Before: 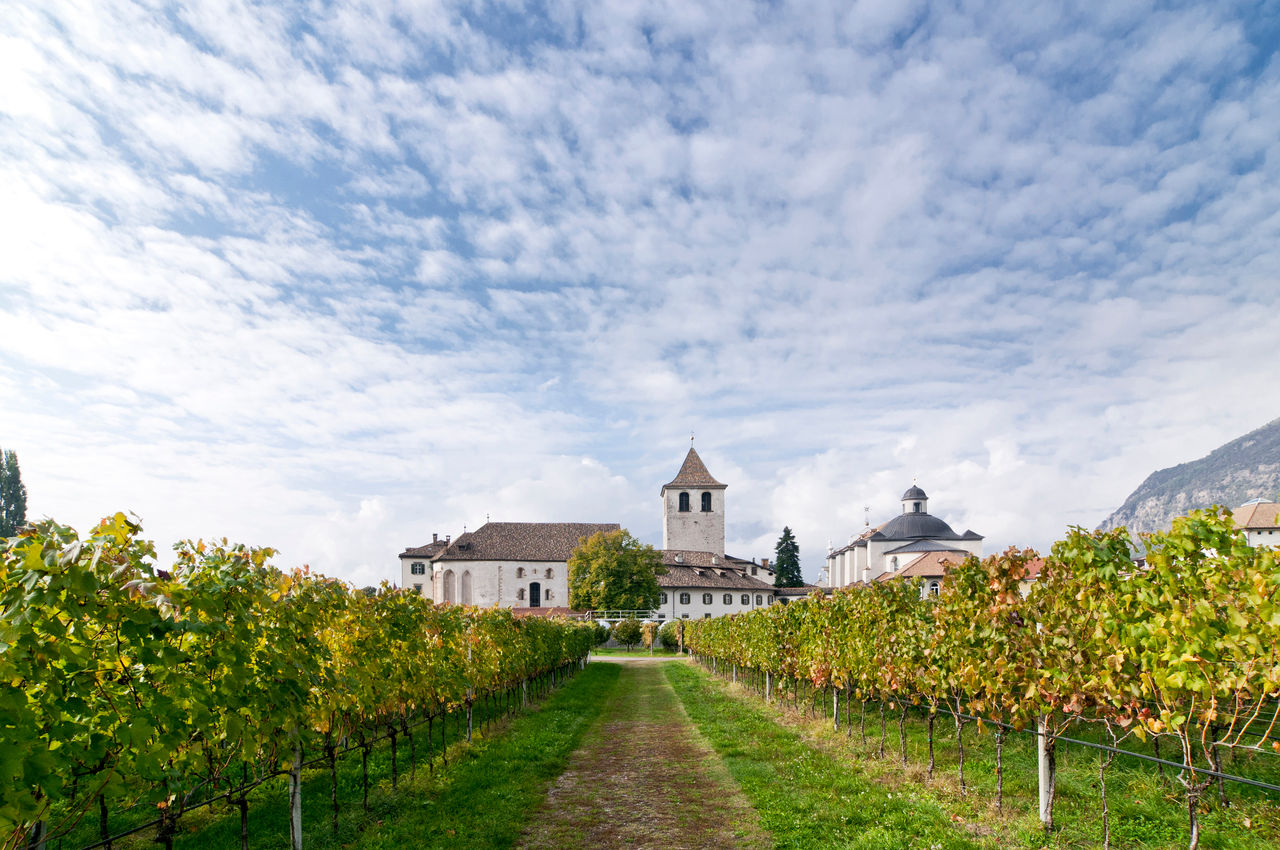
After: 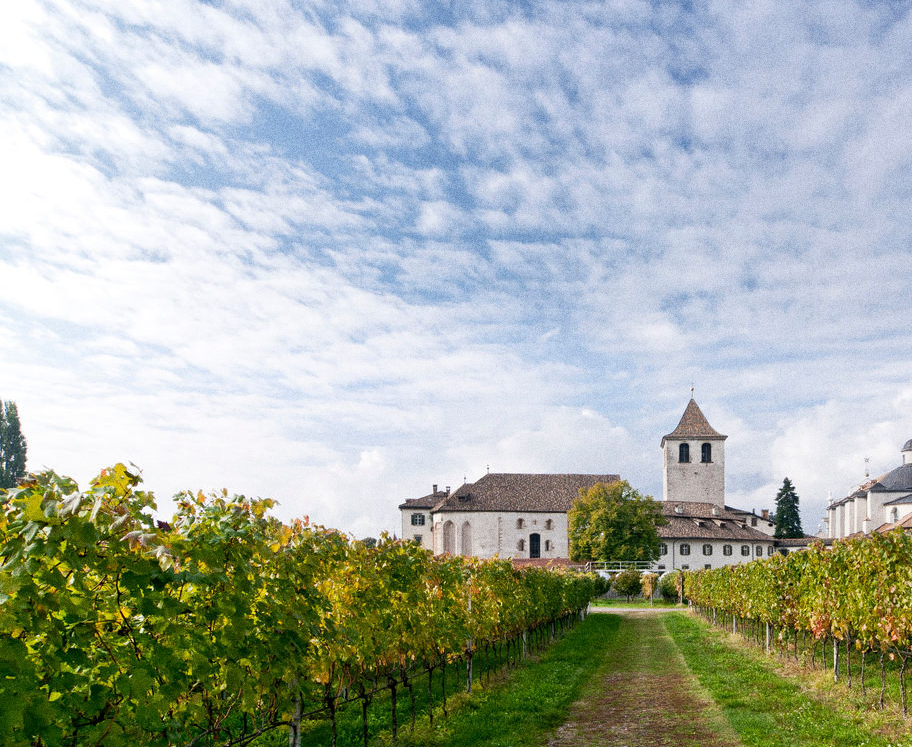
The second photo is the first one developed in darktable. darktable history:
crop: top 5.803%, right 27.864%, bottom 5.804%
grain: coarseness 11.82 ISO, strength 36.67%, mid-tones bias 74.17%
